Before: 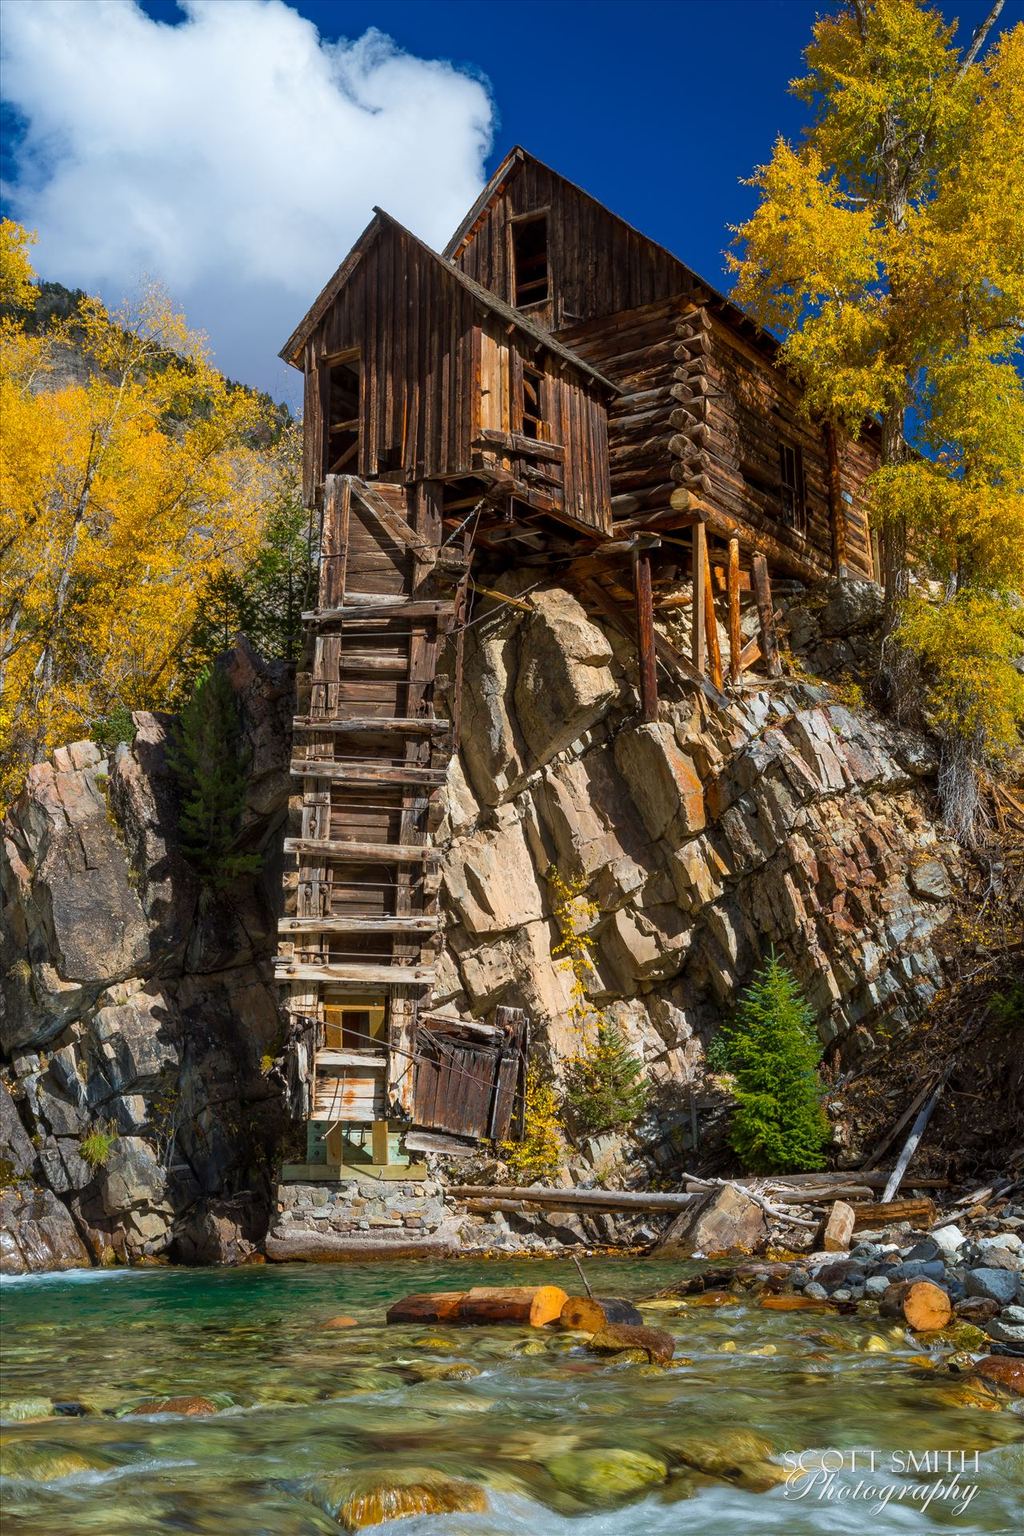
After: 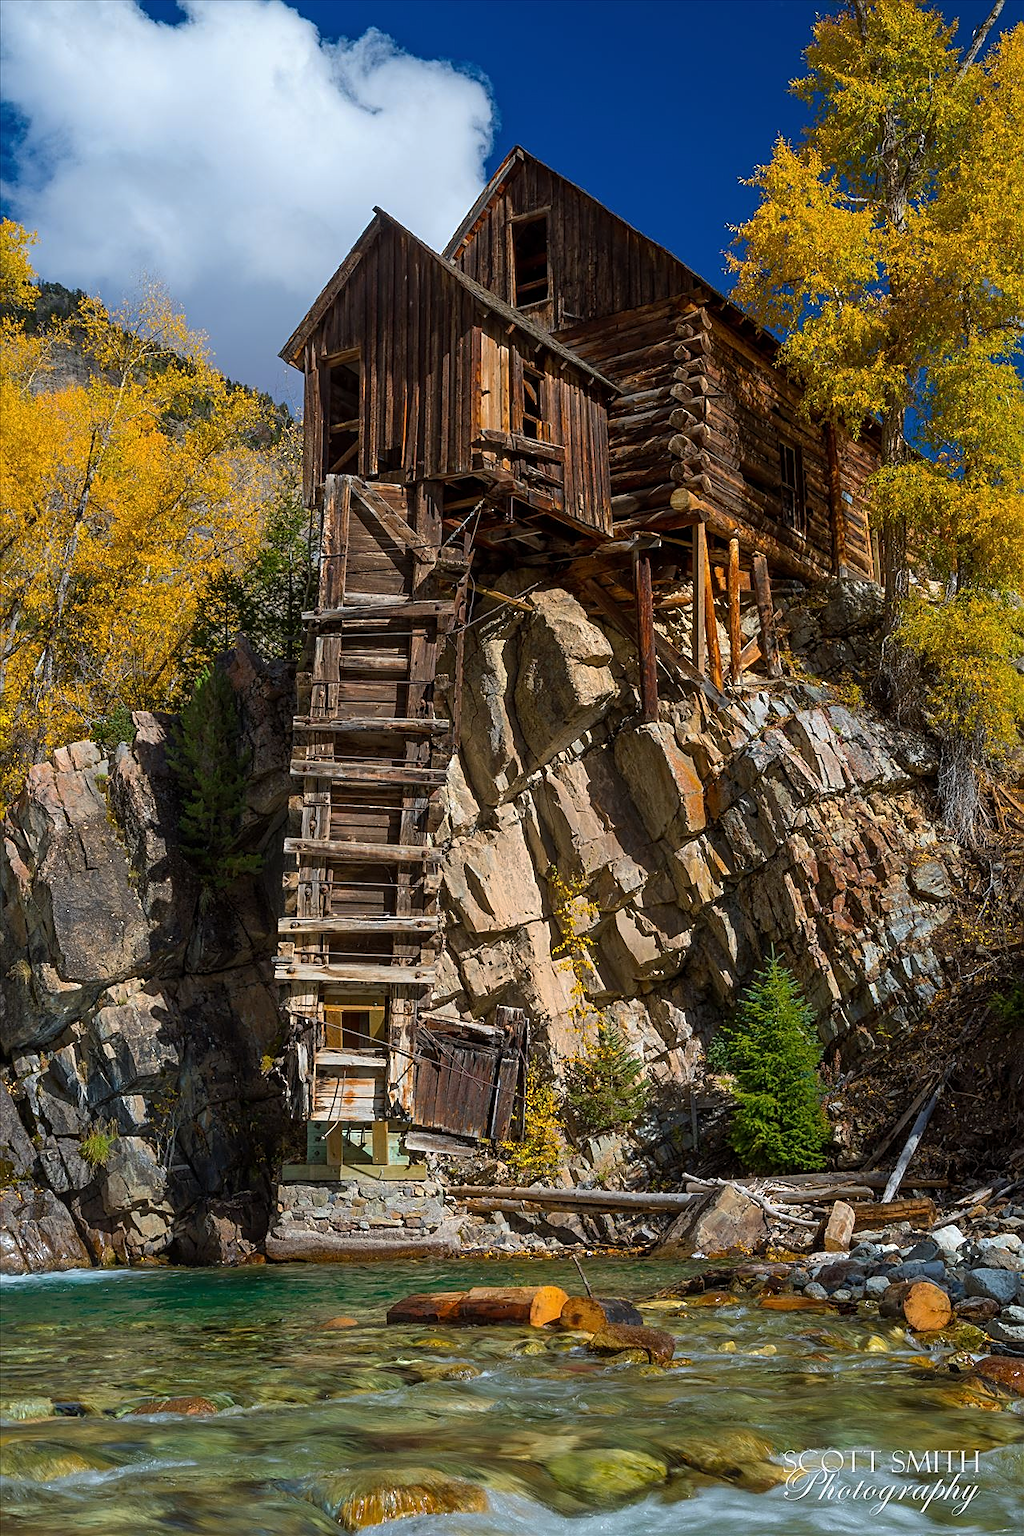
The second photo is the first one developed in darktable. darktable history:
base curve: curves: ch0 [(0, 0) (0.74, 0.67) (1, 1)], preserve colors none
sharpen: on, module defaults
